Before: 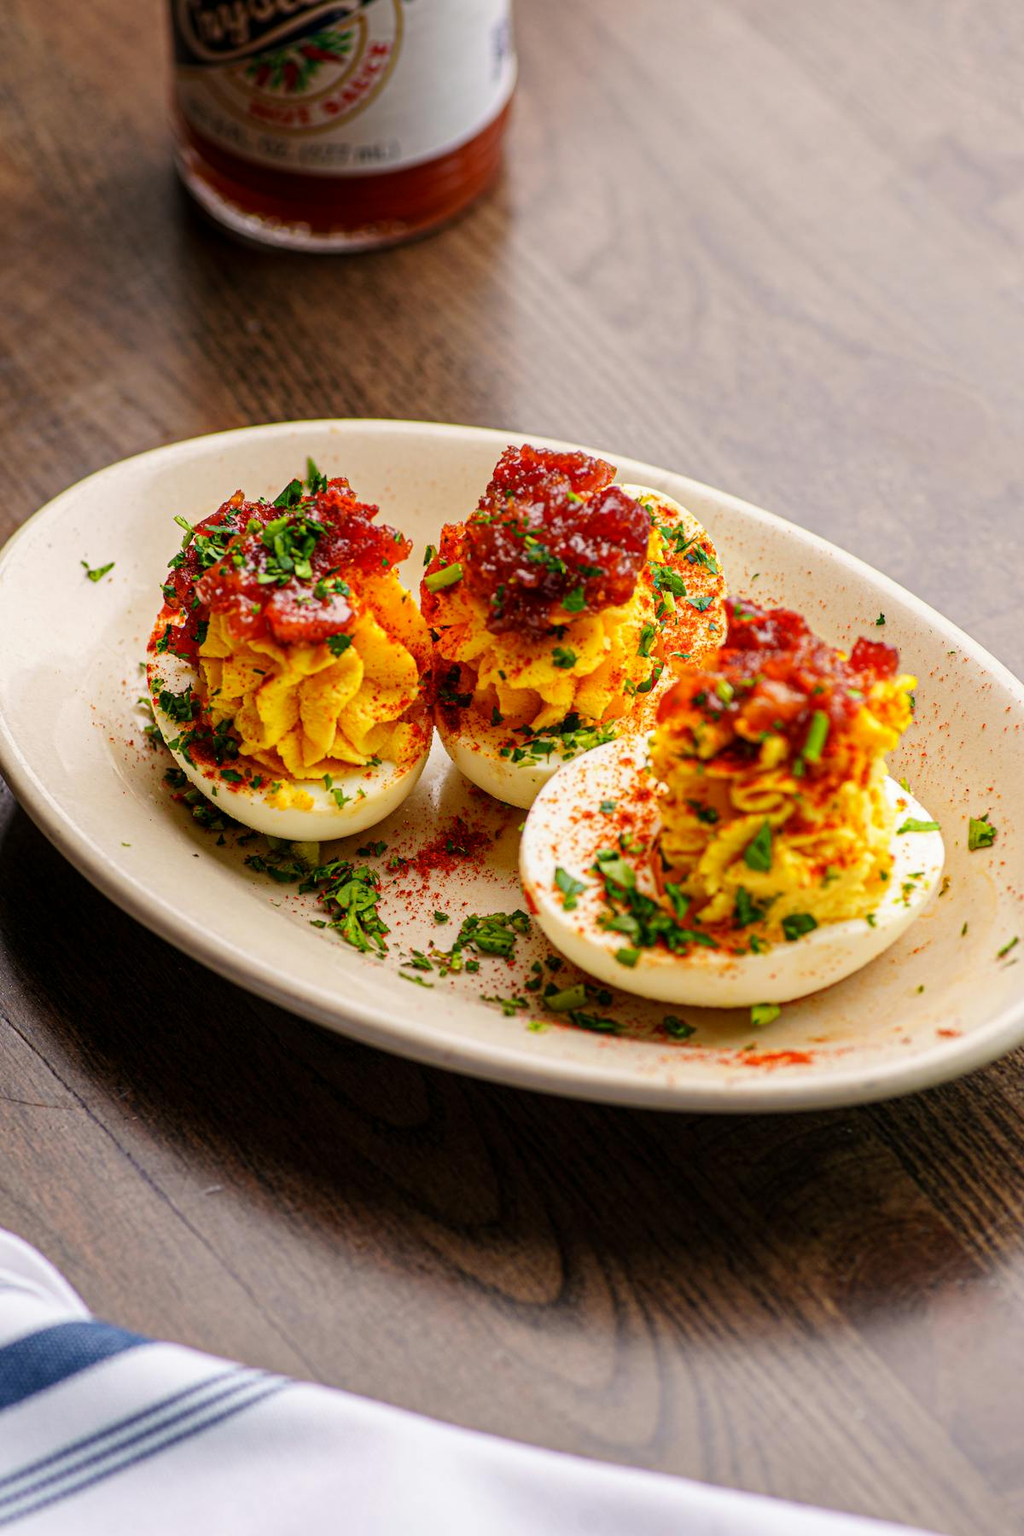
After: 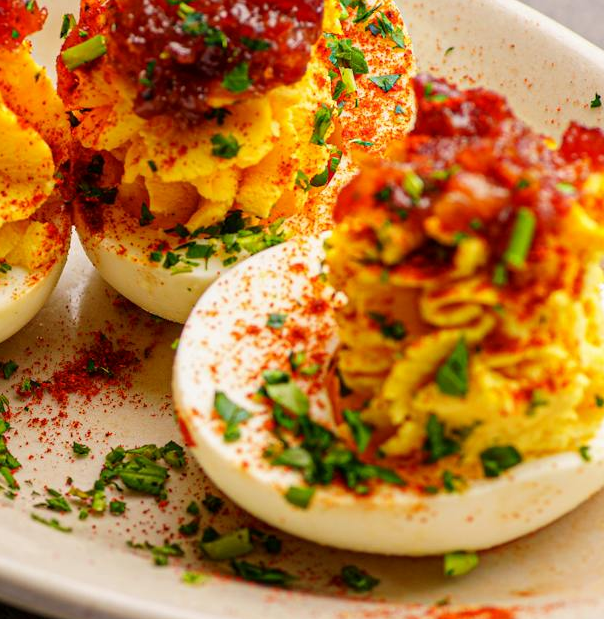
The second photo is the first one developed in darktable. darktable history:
crop: left 36.414%, top 34.757%, right 13.194%, bottom 30.815%
